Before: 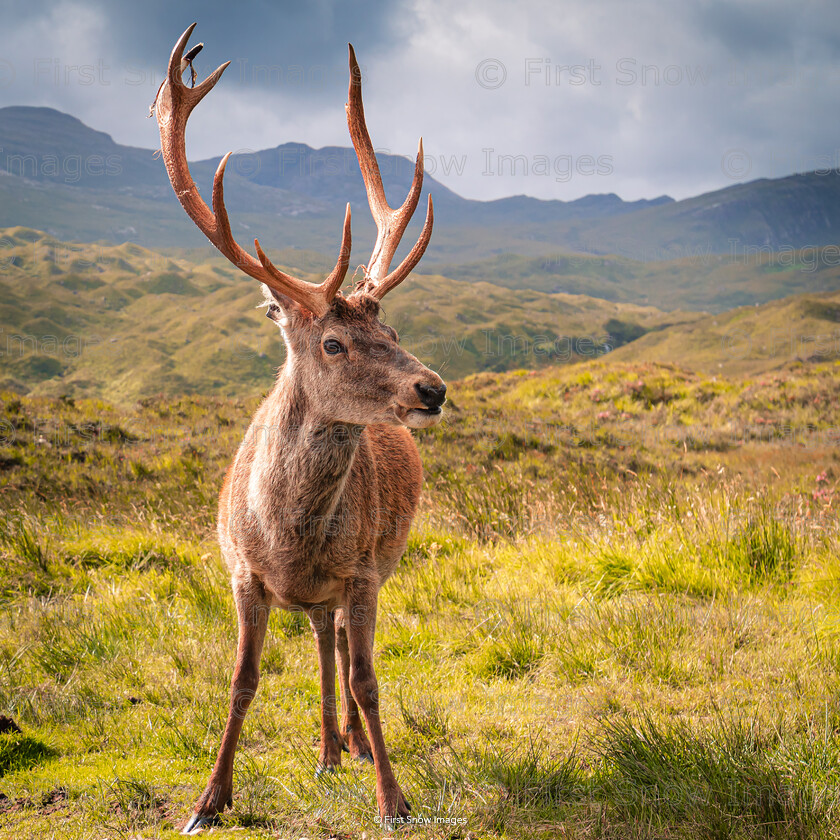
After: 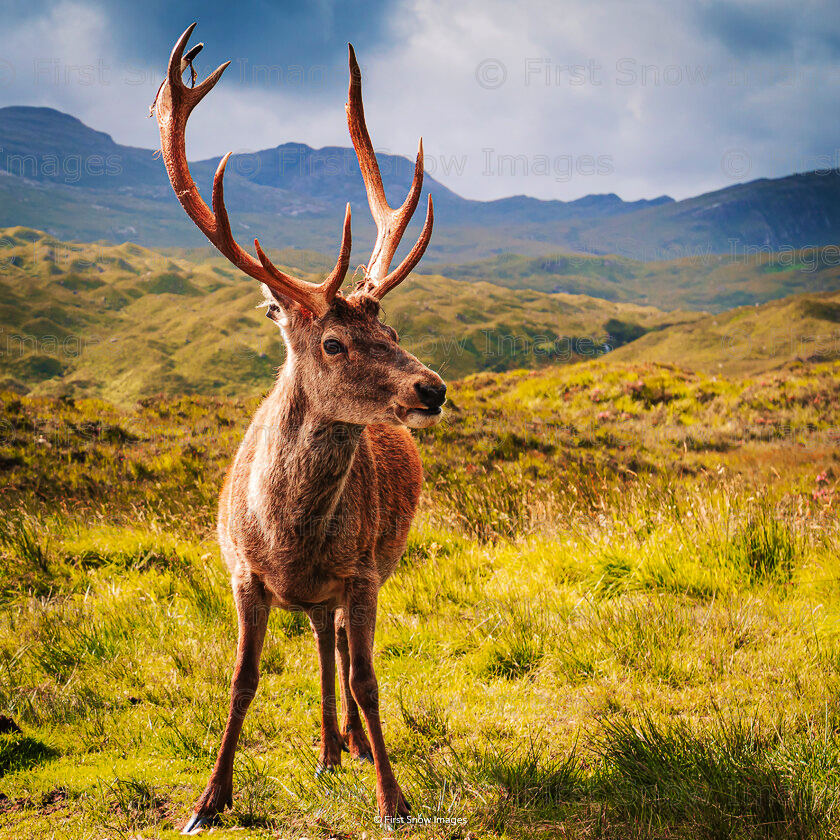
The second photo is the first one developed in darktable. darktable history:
velvia: on, module defaults
tone curve: curves: ch0 [(0, 0) (0.003, 0.003) (0.011, 0.009) (0.025, 0.018) (0.044, 0.028) (0.069, 0.038) (0.1, 0.049) (0.136, 0.062) (0.177, 0.089) (0.224, 0.123) (0.277, 0.165) (0.335, 0.223) (0.399, 0.293) (0.468, 0.385) (0.543, 0.497) (0.623, 0.613) (0.709, 0.716) (0.801, 0.802) (0.898, 0.887) (1, 1)], preserve colors none
